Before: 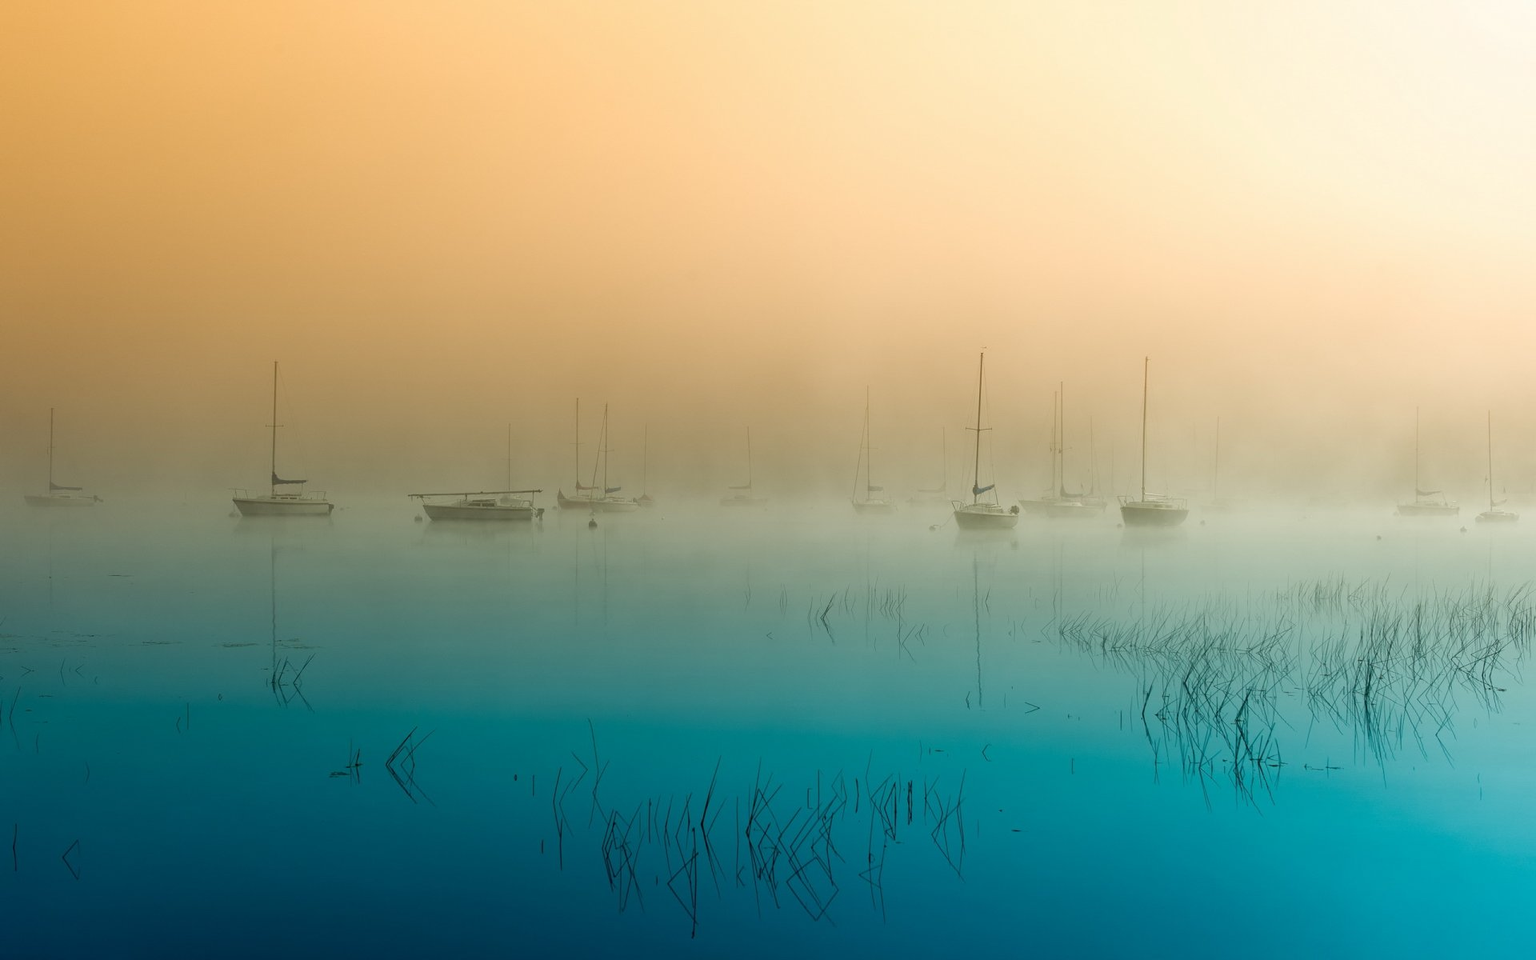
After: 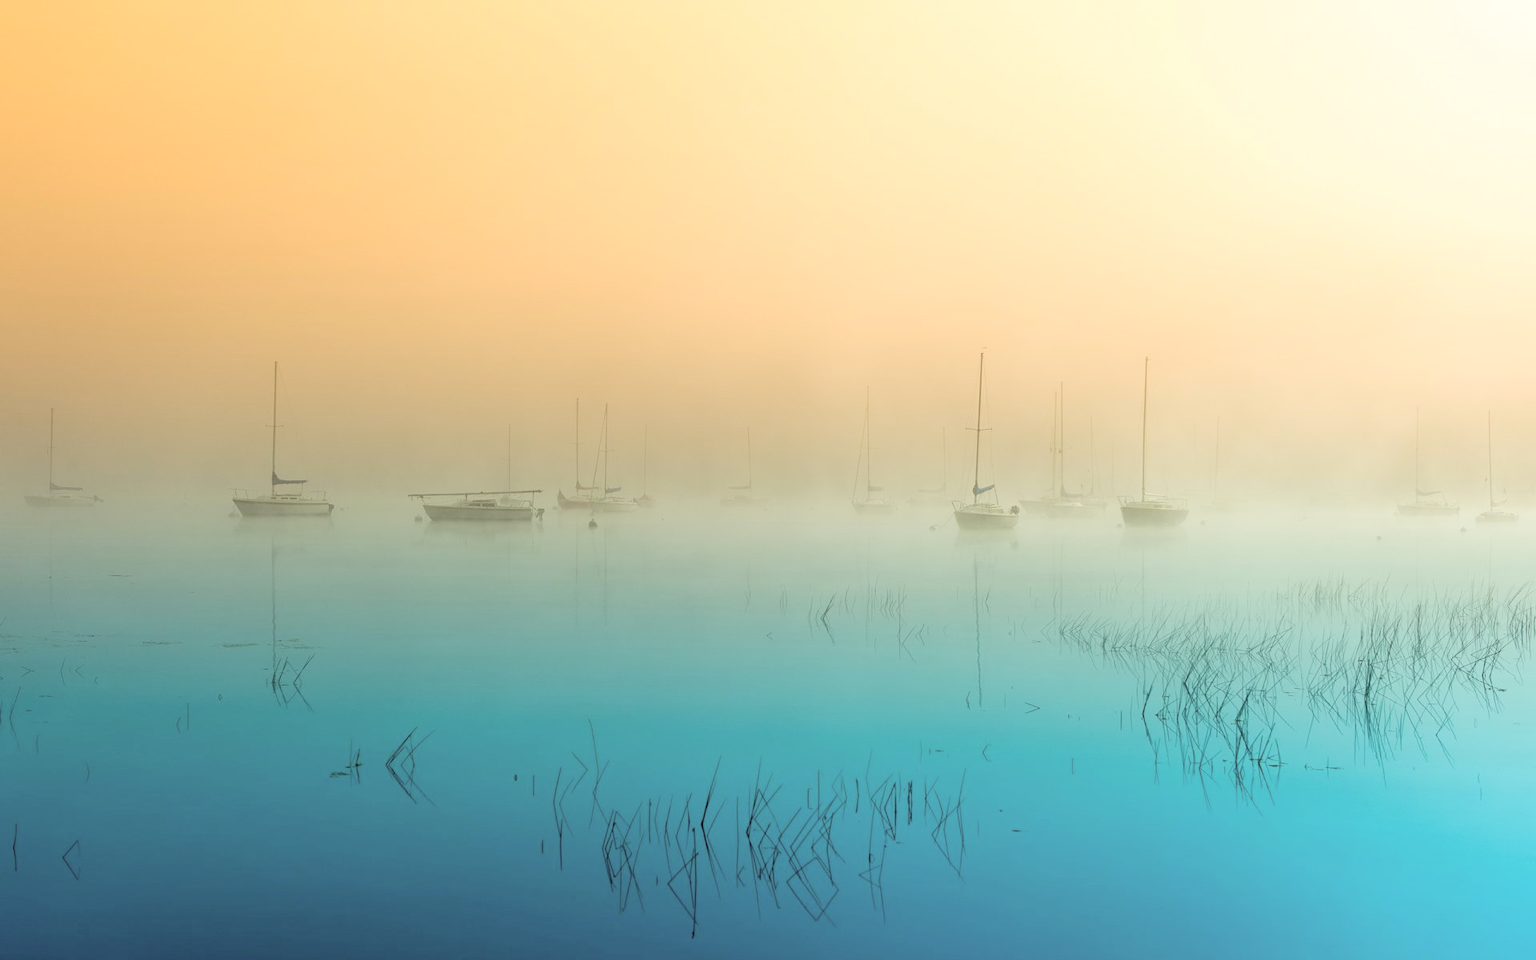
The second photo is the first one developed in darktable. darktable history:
global tonemap: drago (0.7, 100)
tone equalizer: on, module defaults
